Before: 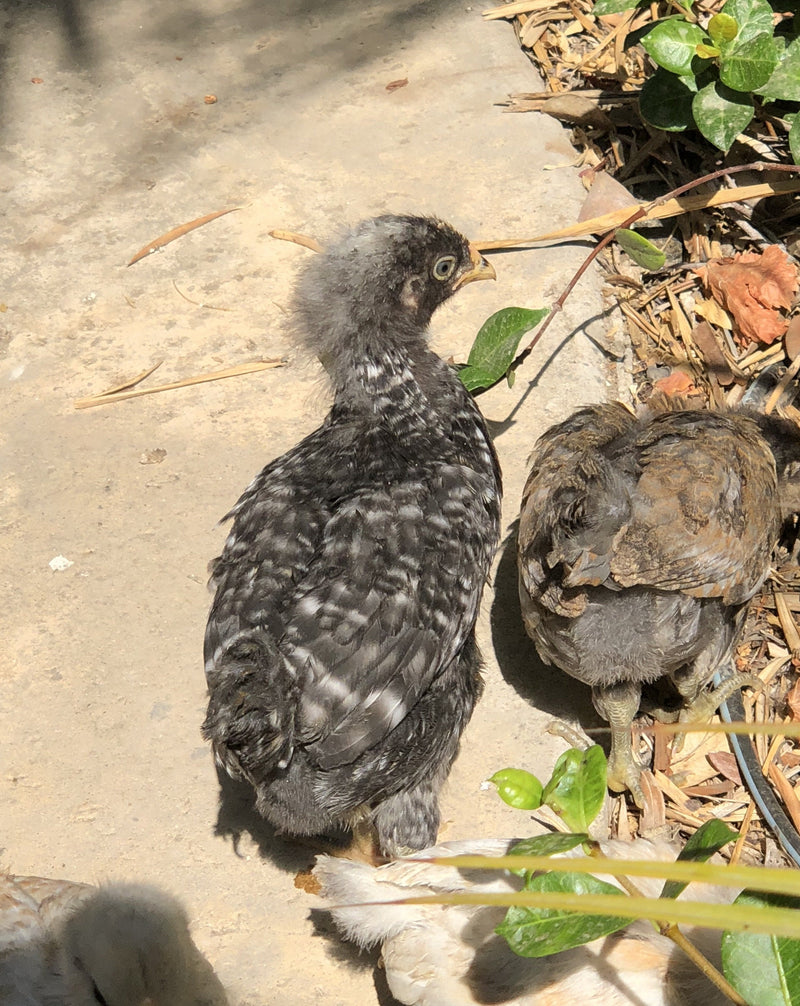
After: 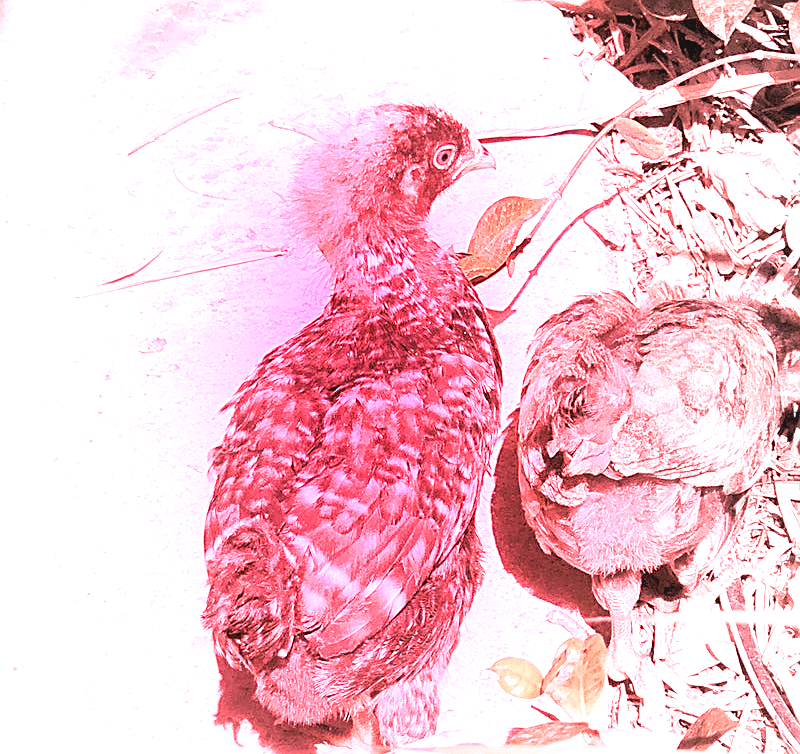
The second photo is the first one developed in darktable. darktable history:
white balance: red 4.26, blue 1.802
exposure: black level correction 0.002, exposure 0.15 EV, compensate highlight preservation false
crop: top 11.038%, bottom 13.962%
local contrast: mode bilateral grid, contrast 25, coarseness 60, detail 151%, midtone range 0.2
sharpen: on, module defaults
vignetting: fall-off start 18.21%, fall-off radius 137.95%, brightness -0.207, center (-0.078, 0.066), width/height ratio 0.62, shape 0.59
contrast brightness saturation: contrast -0.15, brightness 0.05, saturation -0.12
